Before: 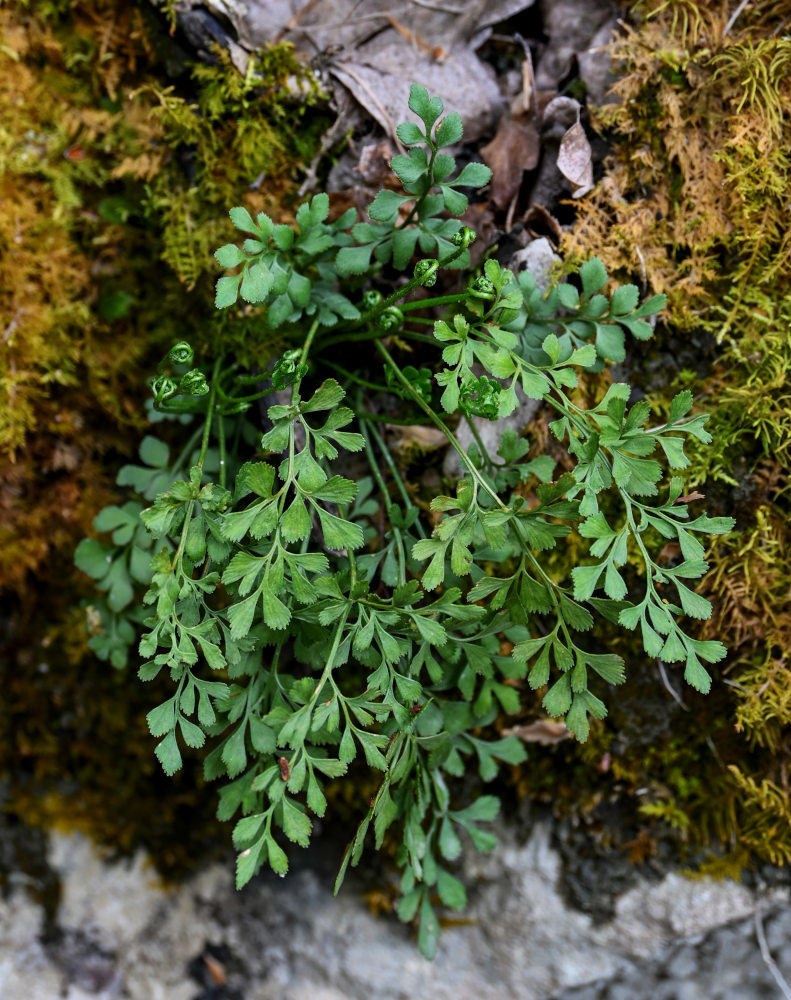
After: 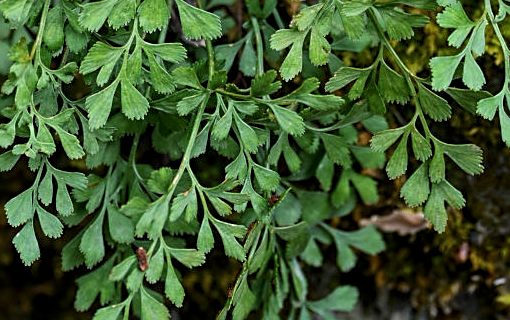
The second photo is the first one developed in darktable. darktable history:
crop: left 18.007%, top 51.024%, right 17.476%, bottom 16.921%
local contrast: highlights 105%, shadows 98%, detail 119%, midtone range 0.2
sharpen: on, module defaults
